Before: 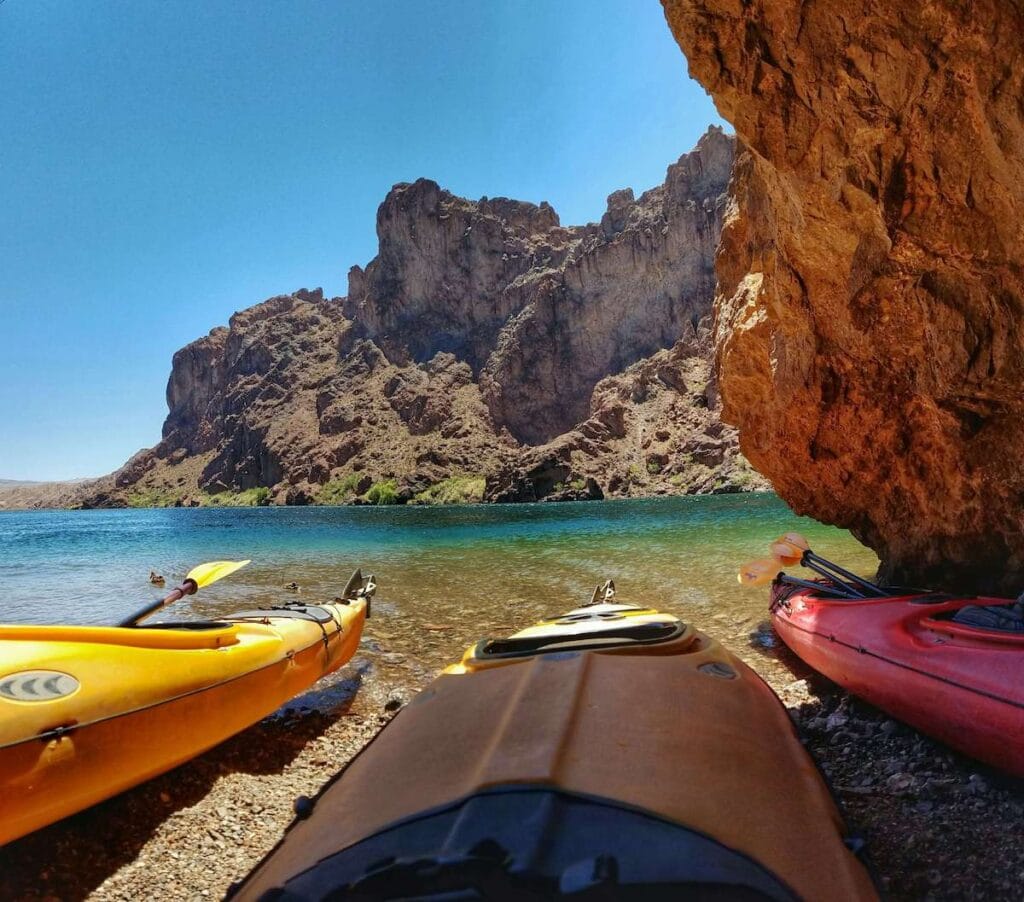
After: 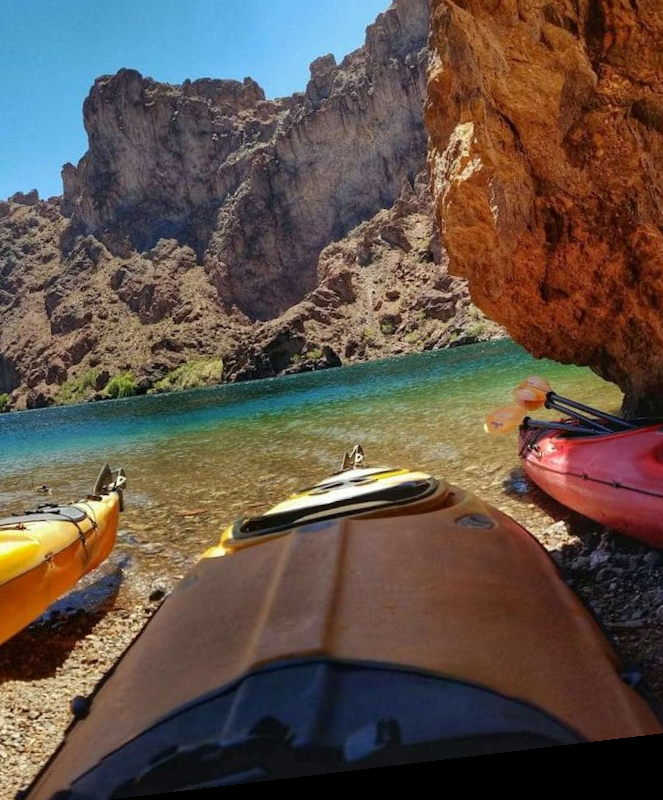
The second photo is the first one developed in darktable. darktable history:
rotate and perspective: rotation -6.83°, automatic cropping off
crop and rotate: left 28.256%, top 17.734%, right 12.656%, bottom 3.573%
